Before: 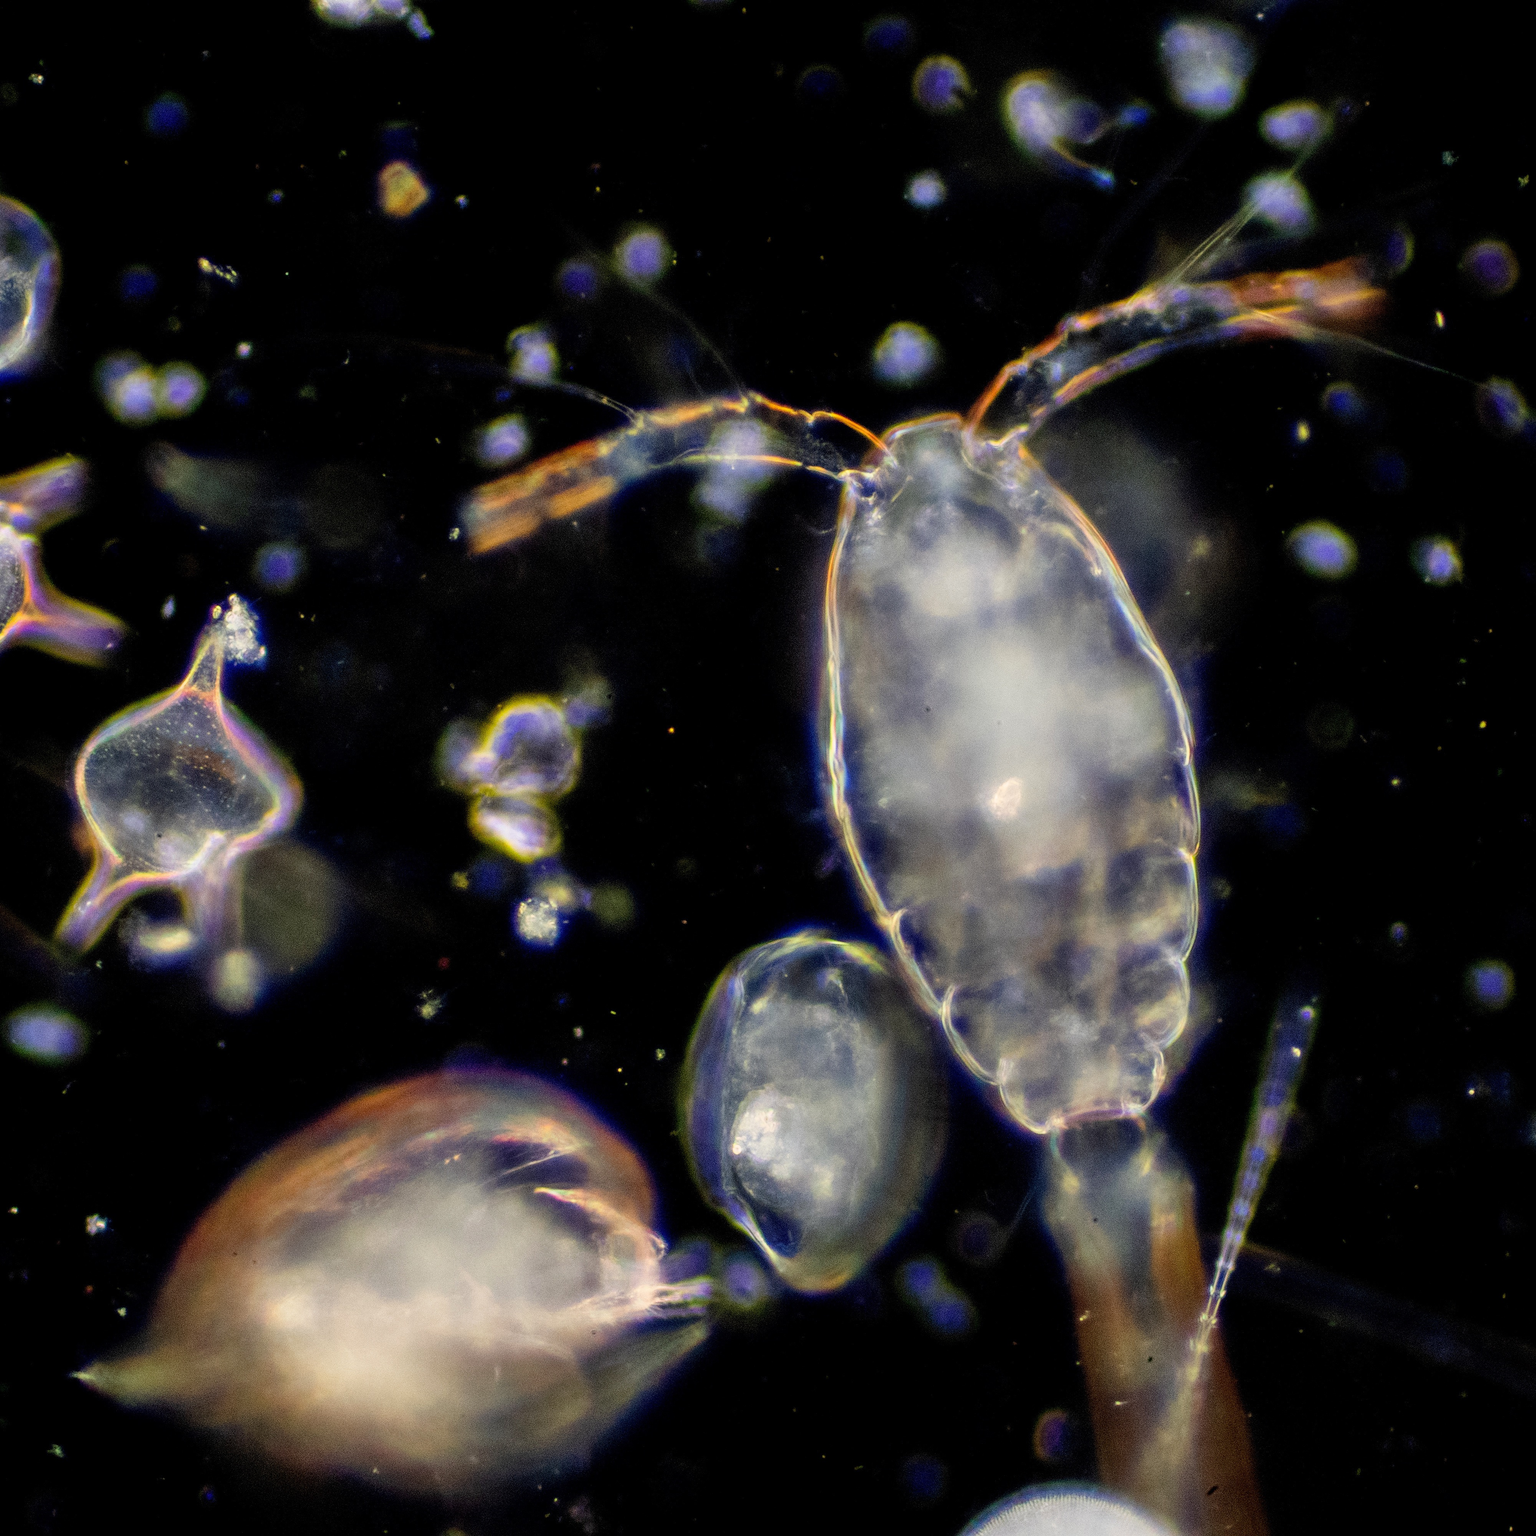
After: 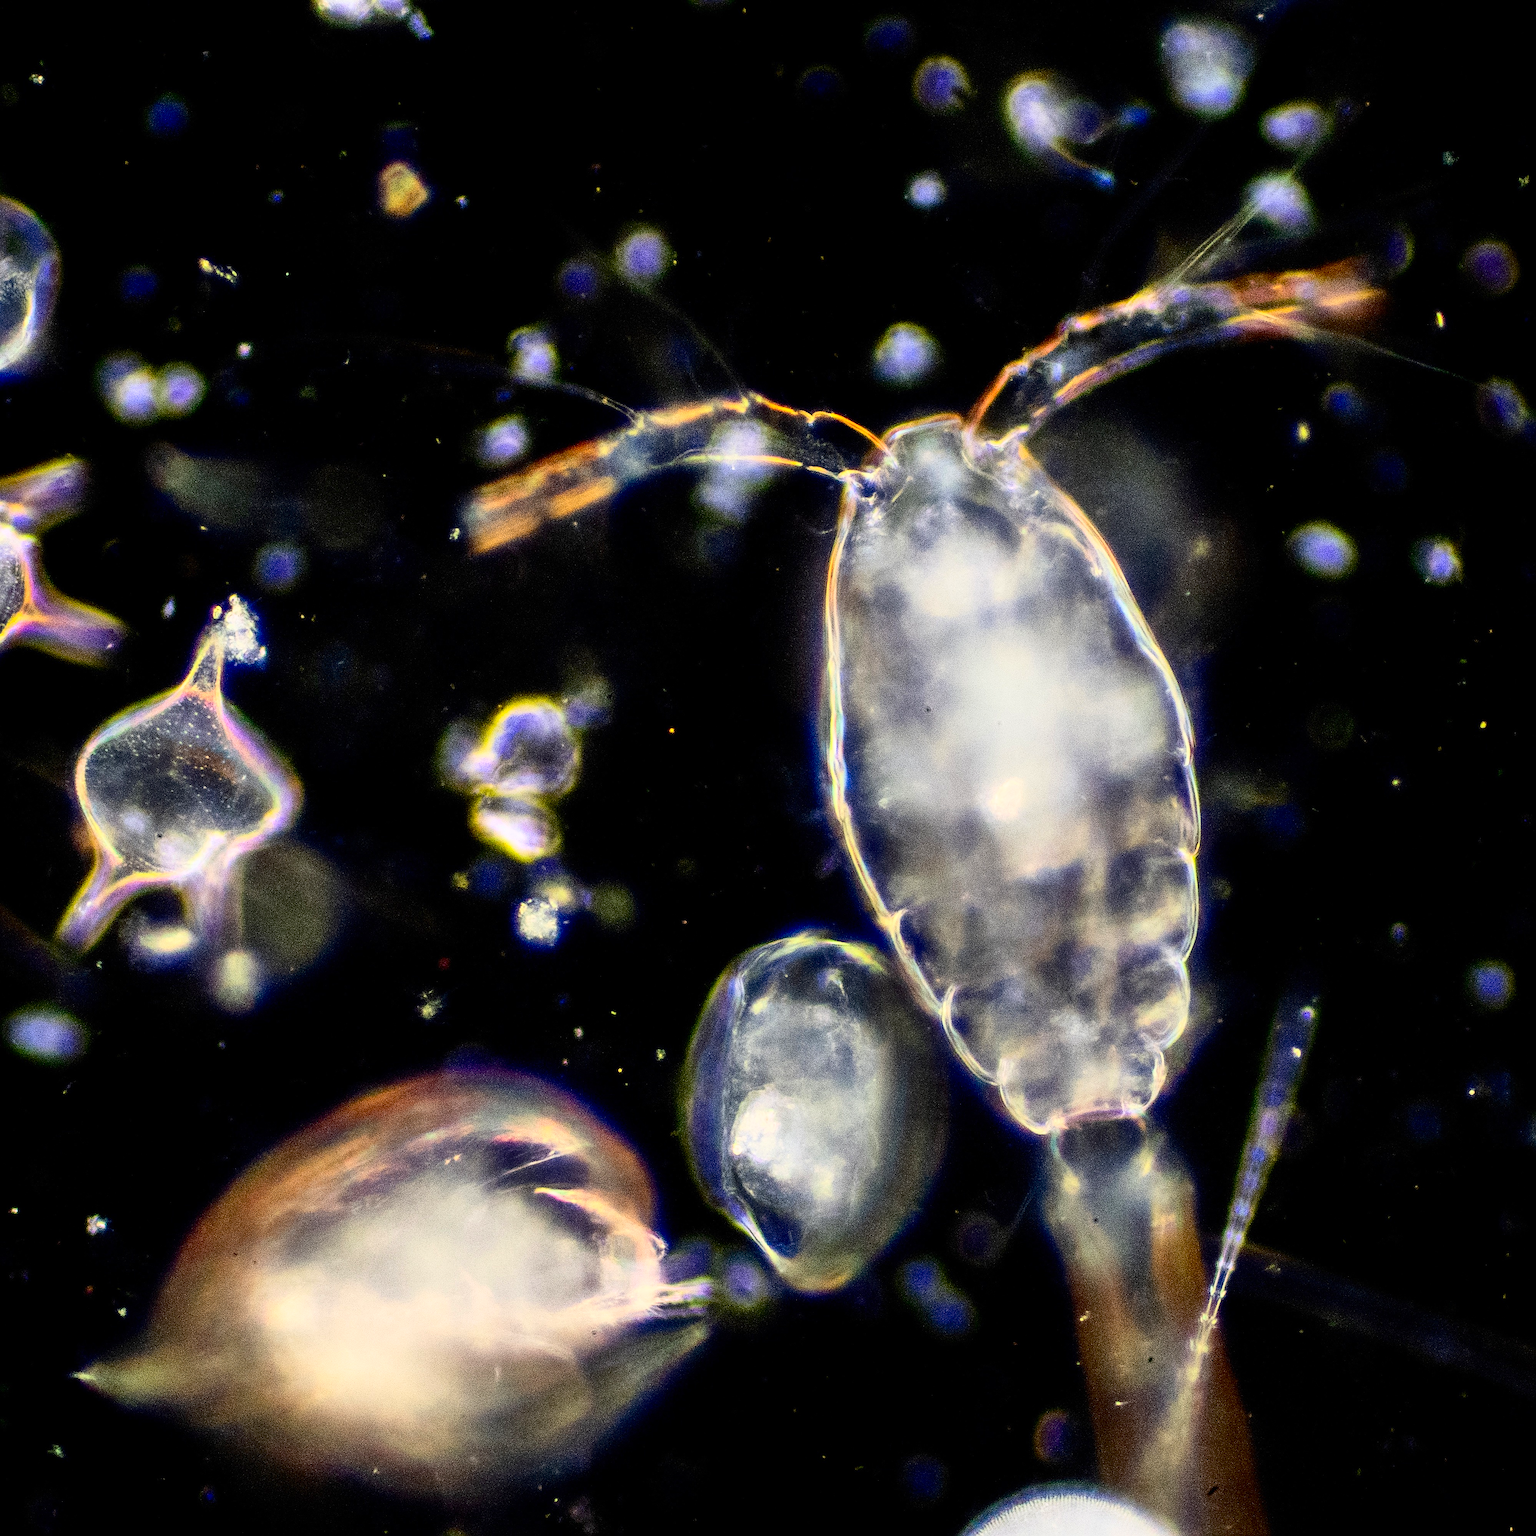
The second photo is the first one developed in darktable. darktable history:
contrast brightness saturation: contrast 0.4, brightness 0.1, saturation 0.21
sharpen: on, module defaults
